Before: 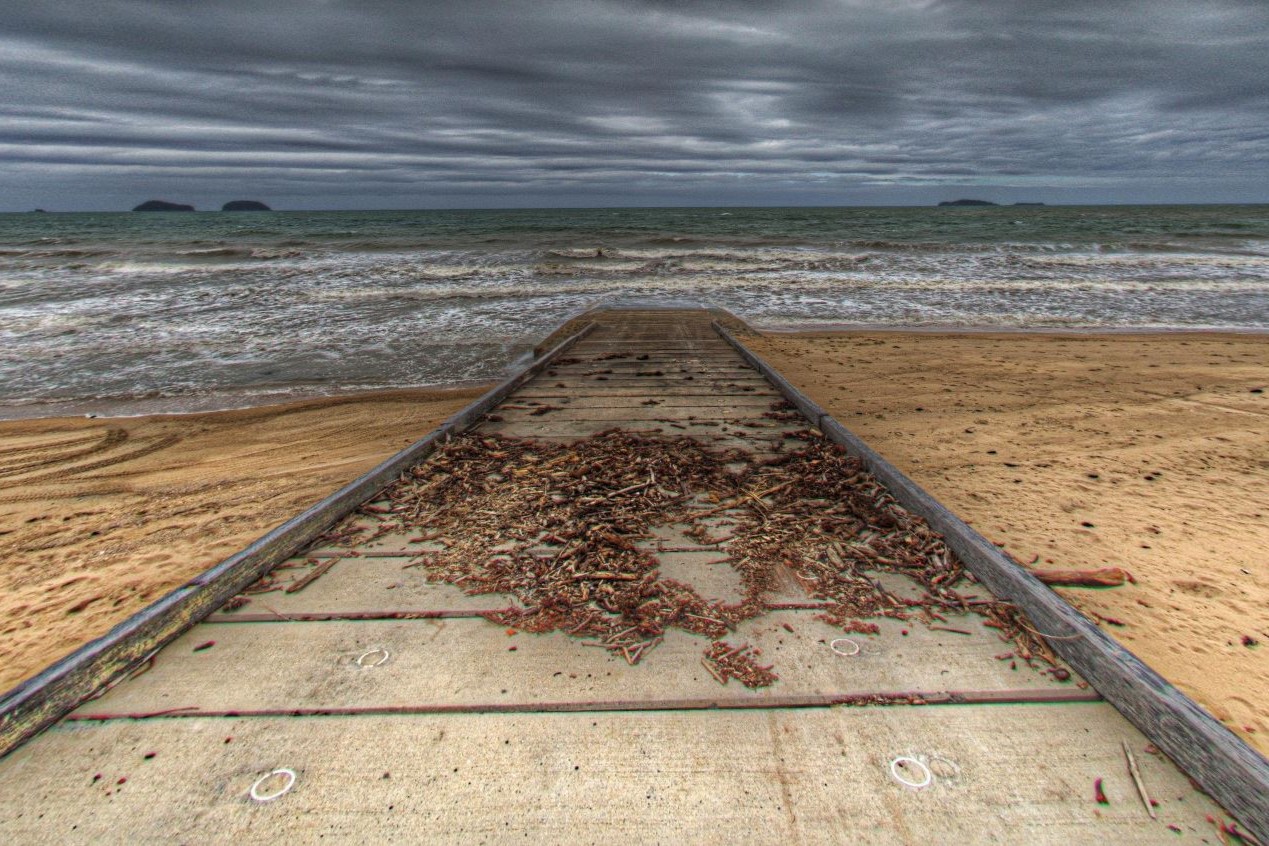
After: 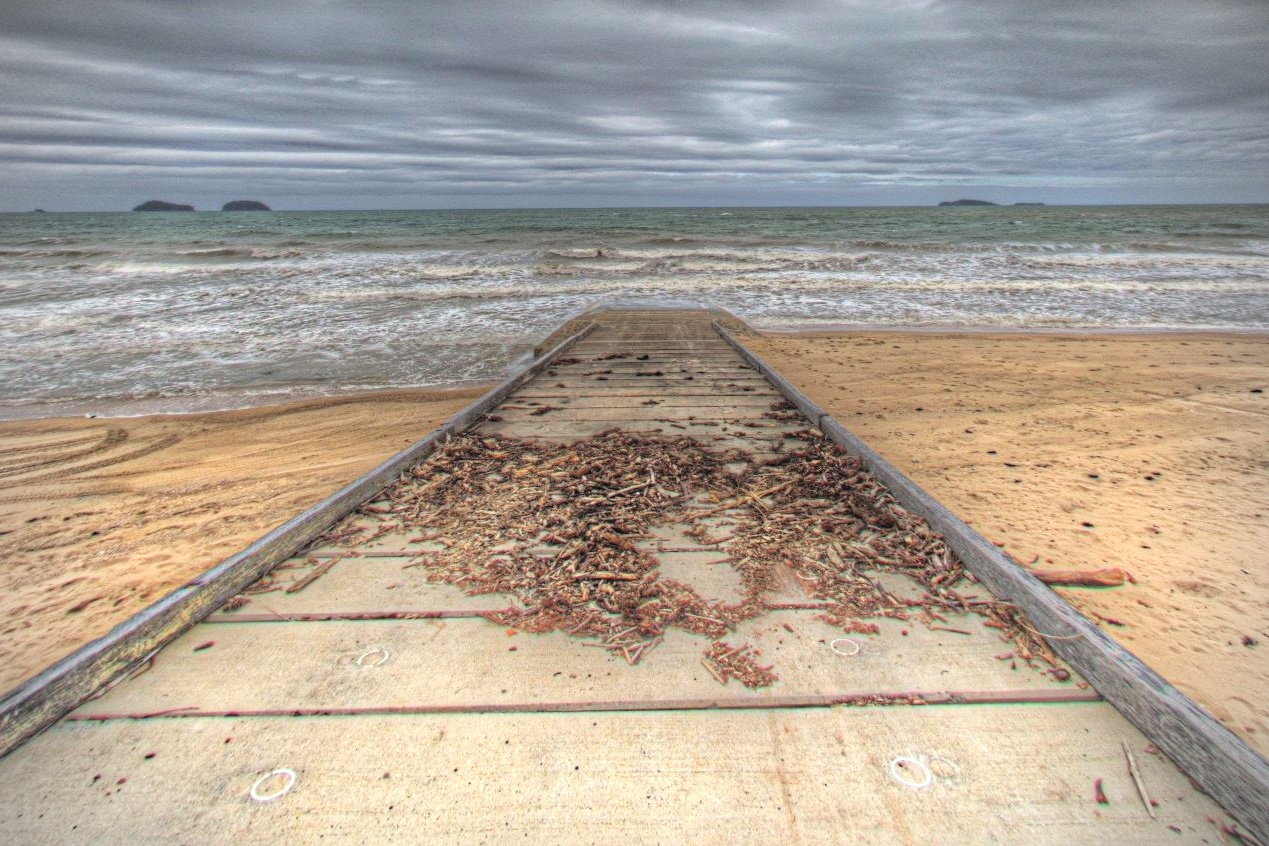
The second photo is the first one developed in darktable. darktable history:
levels: levels [0.016, 0.484, 0.953]
vignetting: fall-off radius 45.29%, saturation -0.646
contrast brightness saturation: brightness 0.284
